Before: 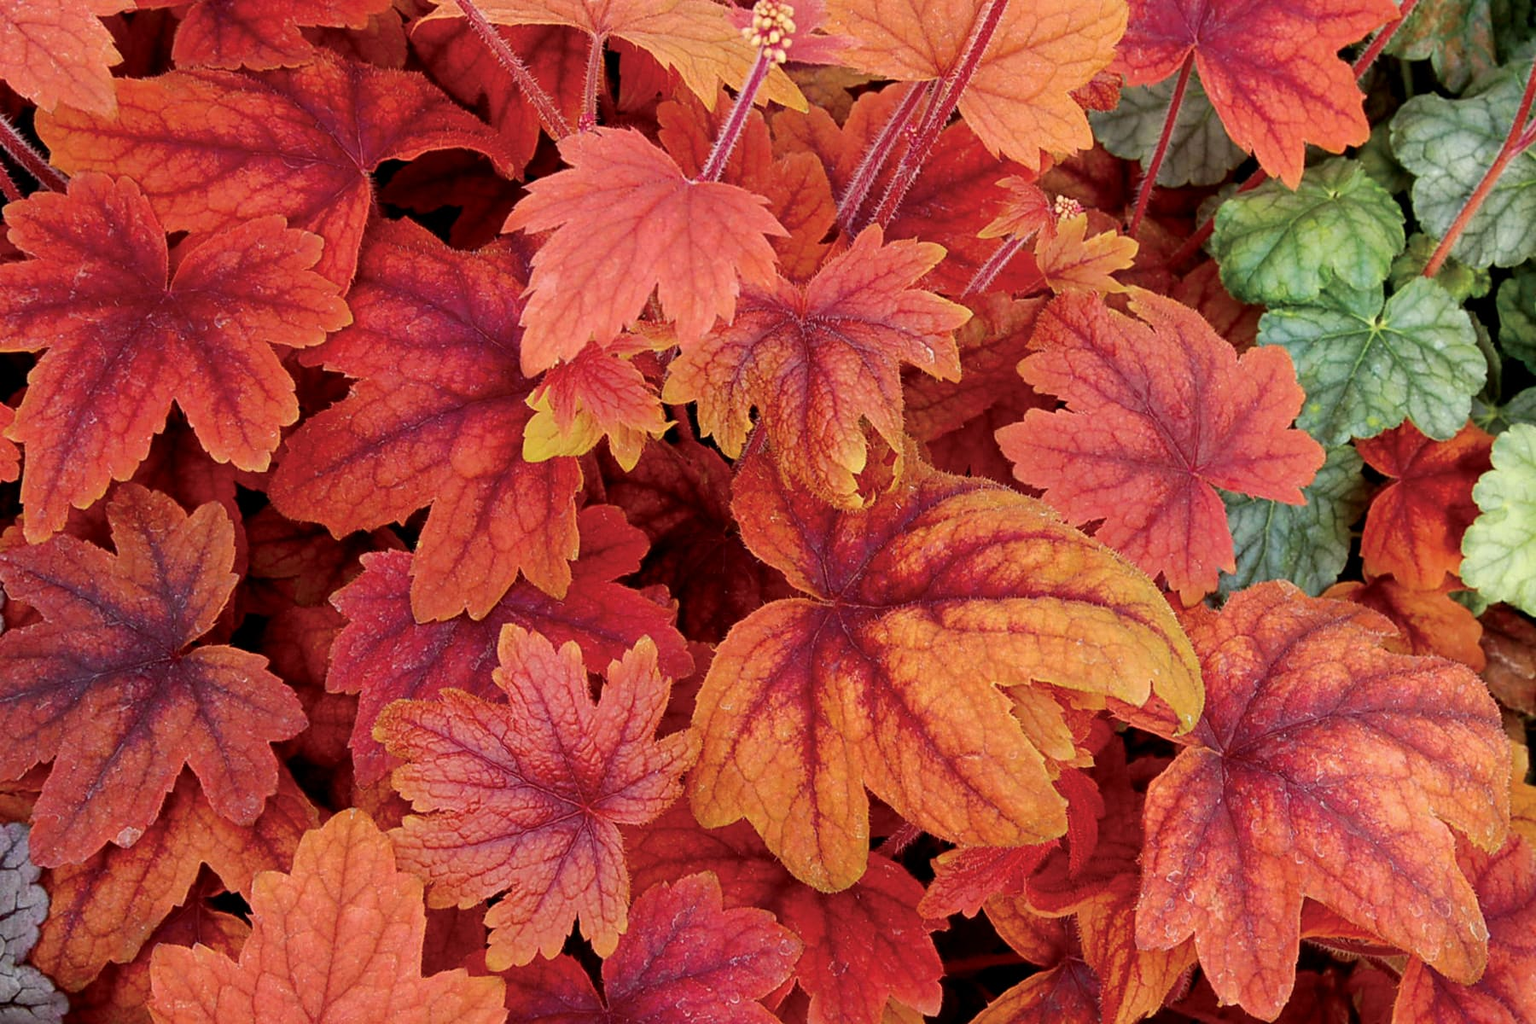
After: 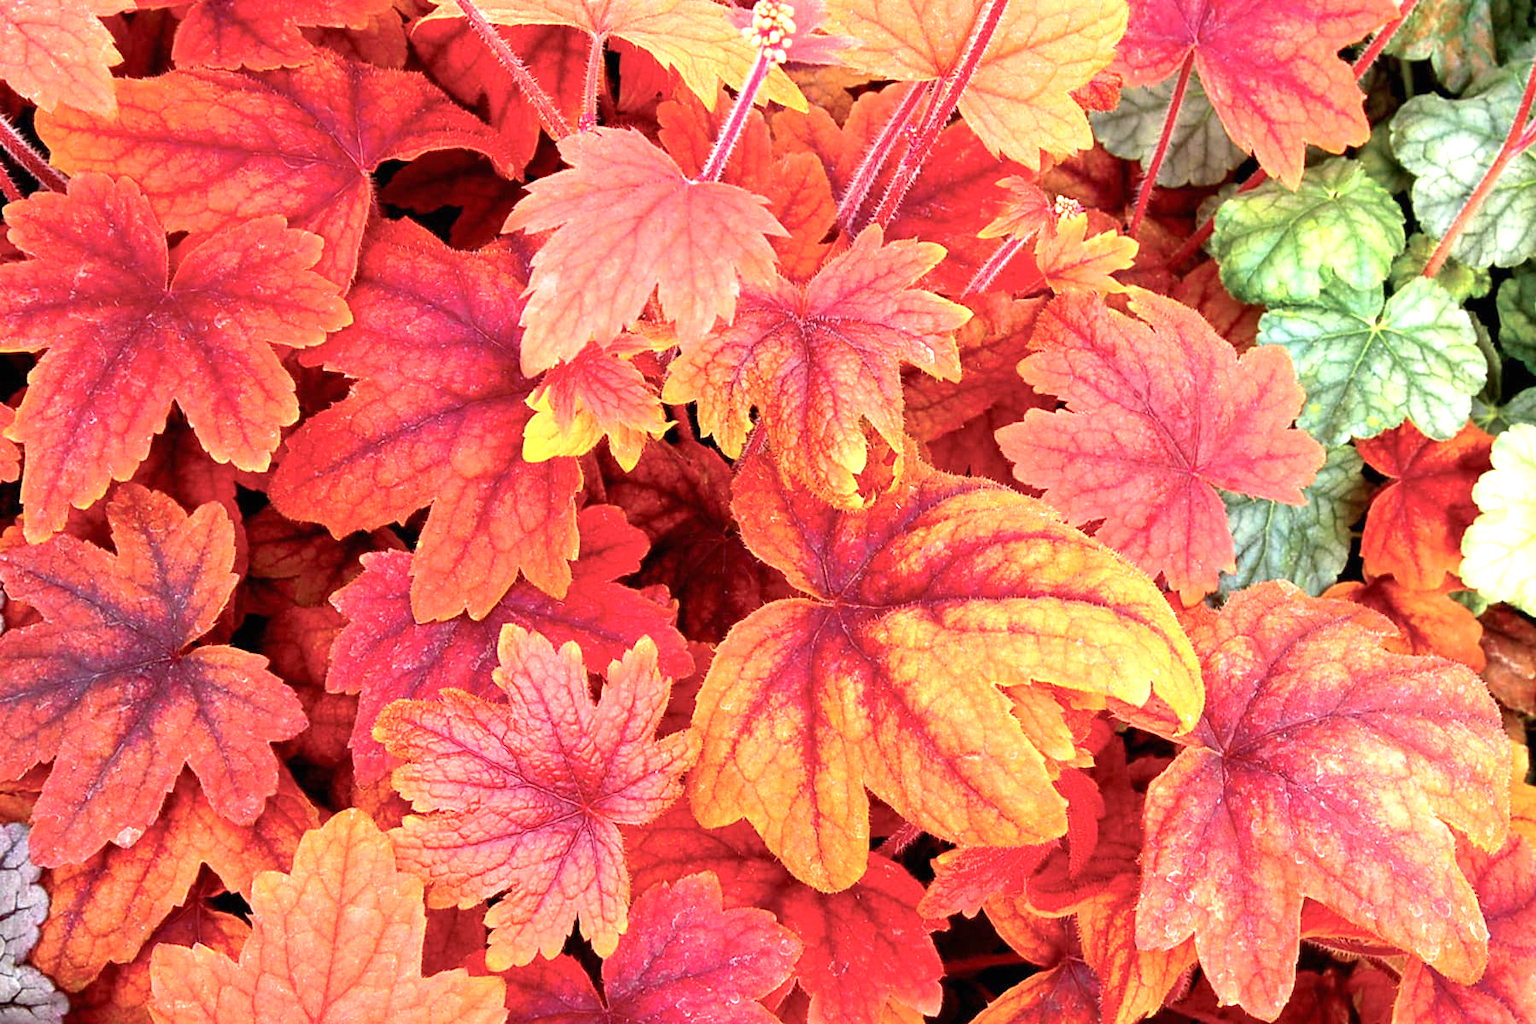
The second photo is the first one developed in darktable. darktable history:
exposure: black level correction 0, exposure 1.388 EV, compensate highlight preservation false
